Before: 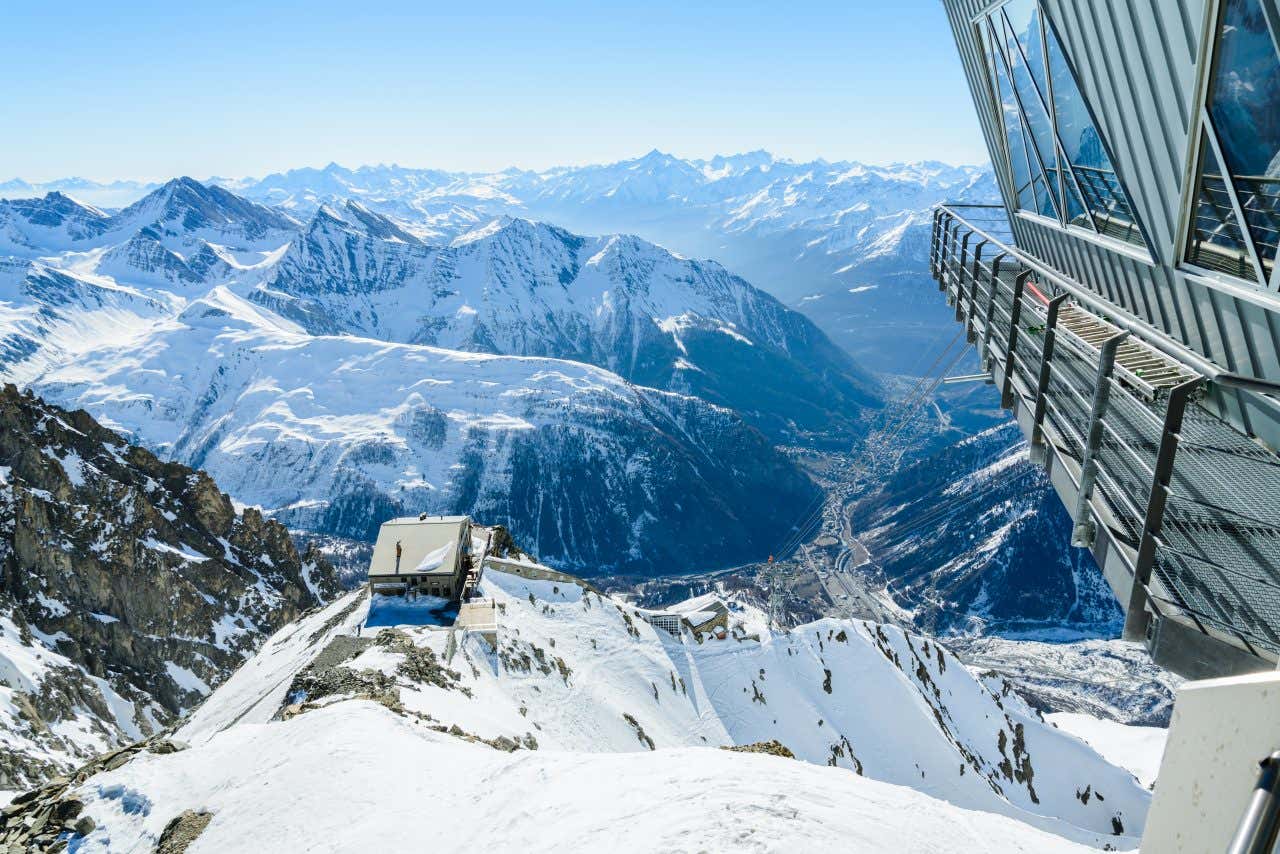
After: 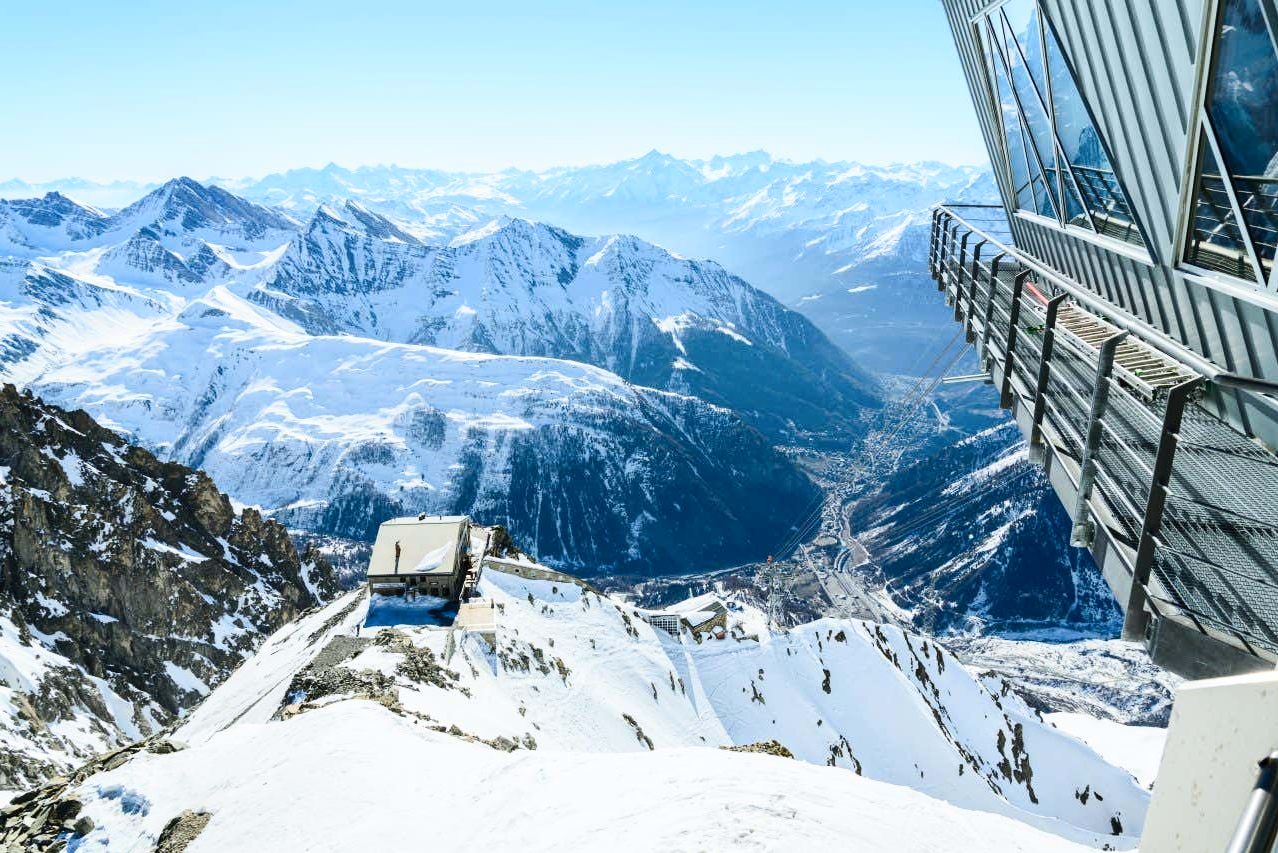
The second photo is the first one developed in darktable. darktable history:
crop and rotate: left 0.097%, bottom 0.014%
contrast brightness saturation: contrast 0.236, brightness 0.093
